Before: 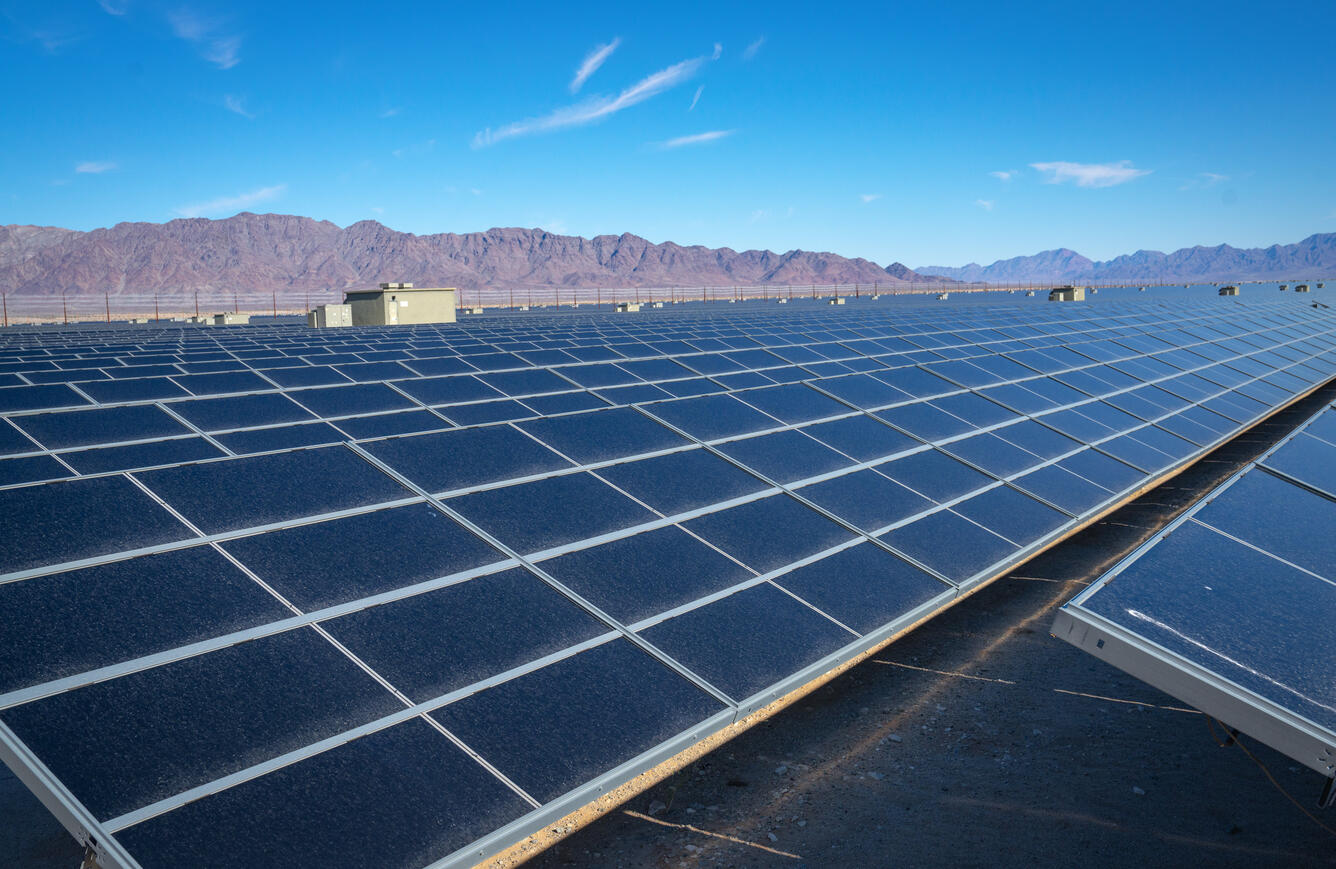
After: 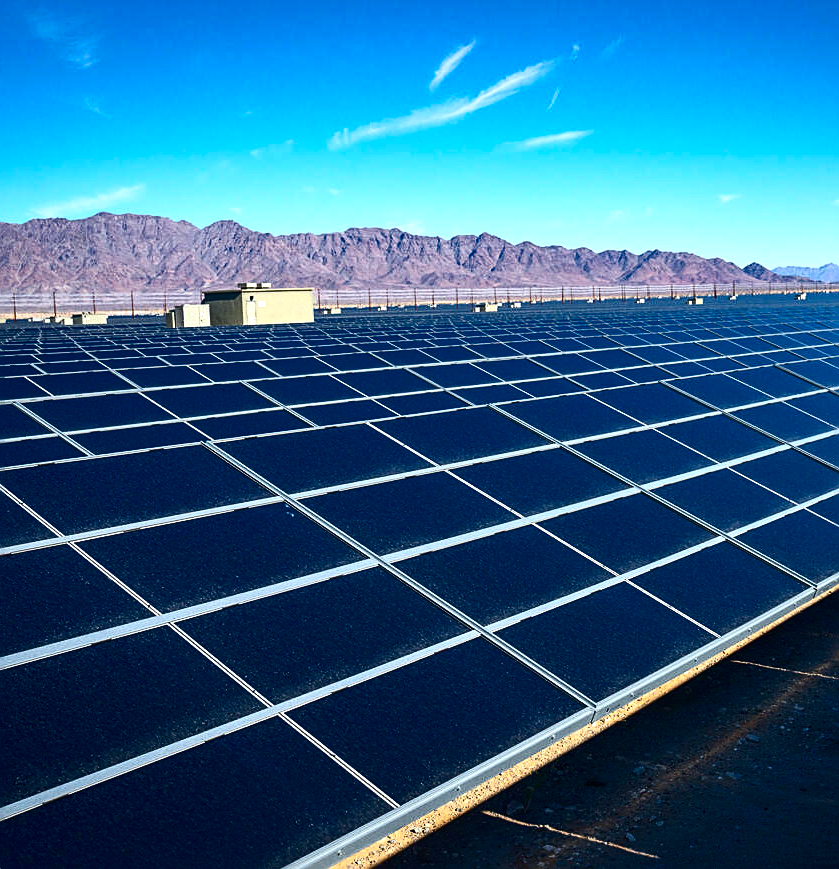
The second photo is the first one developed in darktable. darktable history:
sharpen: on, module defaults
contrast brightness saturation: contrast 0.209, brightness -0.106, saturation 0.212
color balance rgb: shadows lift › luminance -5.406%, shadows lift › chroma 1.06%, shadows lift › hue 219.05°, perceptual saturation grading › global saturation 20%, perceptual saturation grading › highlights -25.841%, perceptual saturation grading › shadows 24.778%, perceptual brilliance grading › global brilliance 15.095%, perceptual brilliance grading › shadows -34.701%, global vibrance 10.916%
crop: left 10.666%, right 26.47%
